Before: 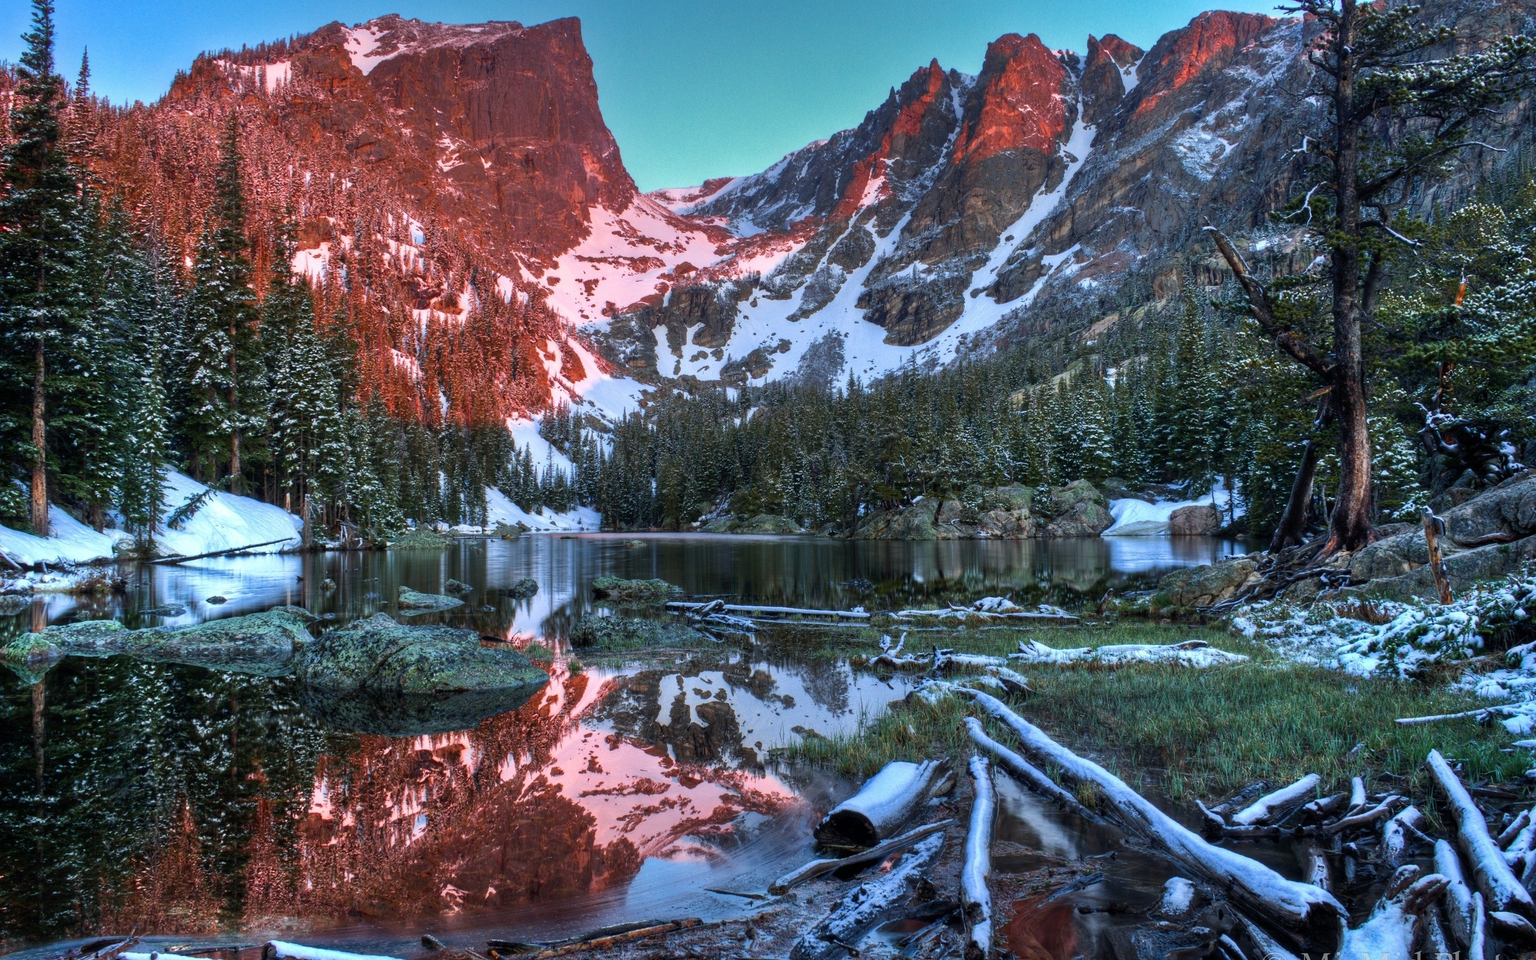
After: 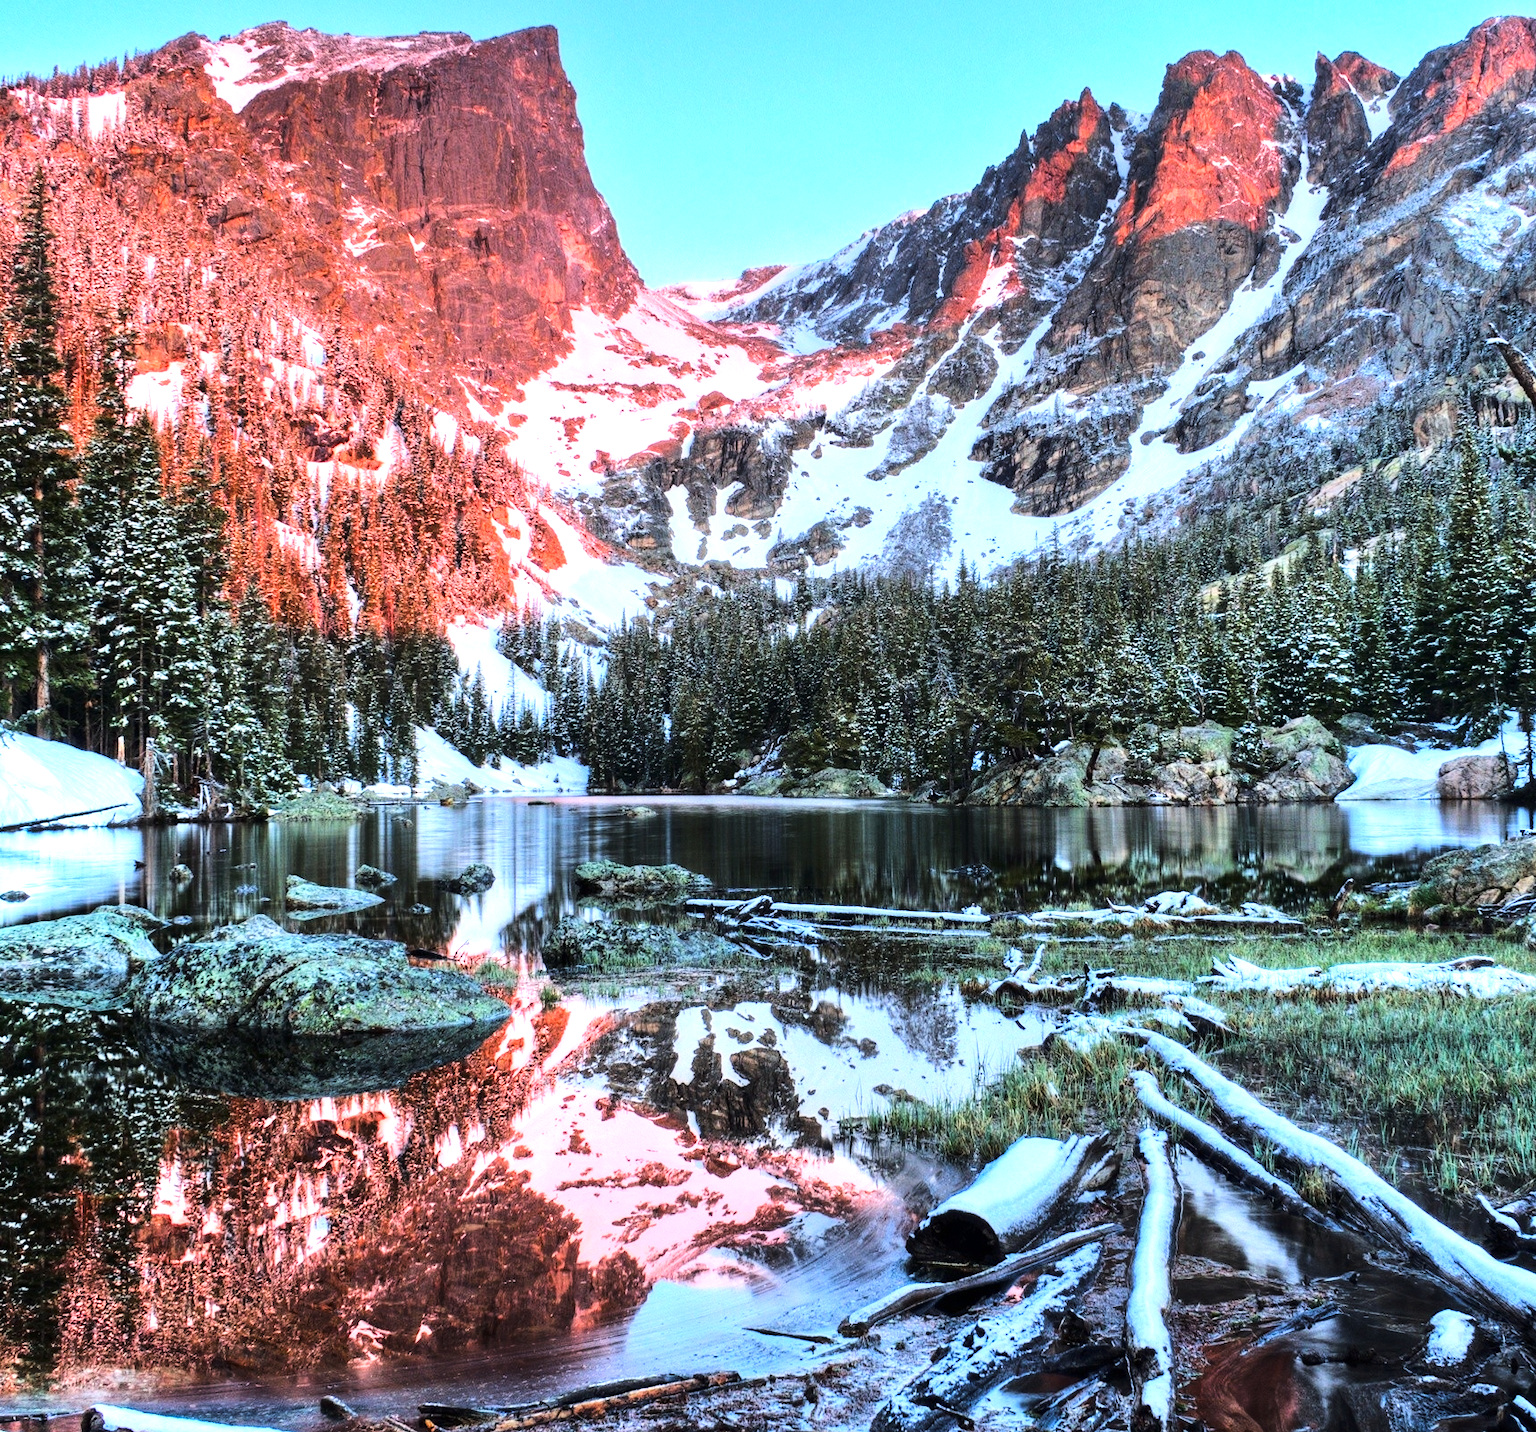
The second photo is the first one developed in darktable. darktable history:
shadows and highlights: shadows -12.45, white point adjustment 4.09, highlights 27.77
tone curve: curves: ch0 [(0, 0) (0.003, 0.002) (0.011, 0.008) (0.025, 0.017) (0.044, 0.027) (0.069, 0.037) (0.1, 0.052) (0.136, 0.074) (0.177, 0.11) (0.224, 0.155) (0.277, 0.237) (0.335, 0.34) (0.399, 0.467) (0.468, 0.584) (0.543, 0.683) (0.623, 0.762) (0.709, 0.827) (0.801, 0.888) (0.898, 0.947) (1, 1)], color space Lab, linked channels, preserve colors none
exposure: exposure 0.694 EV, compensate highlight preservation false
crop and rotate: left 13.499%, right 19.525%
